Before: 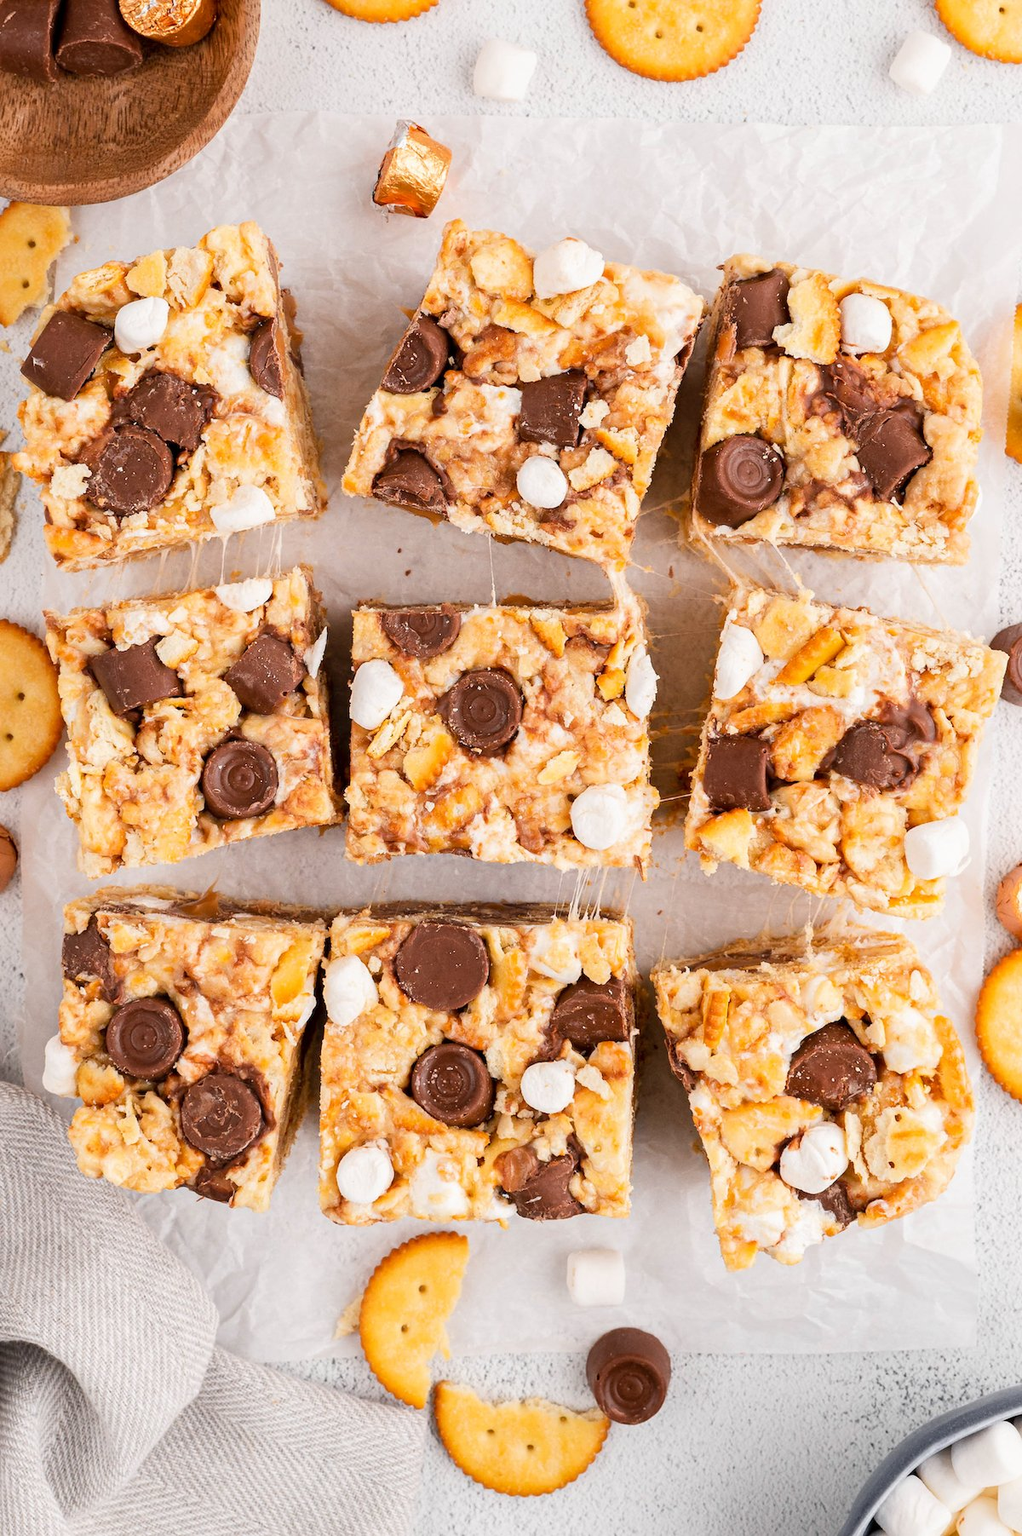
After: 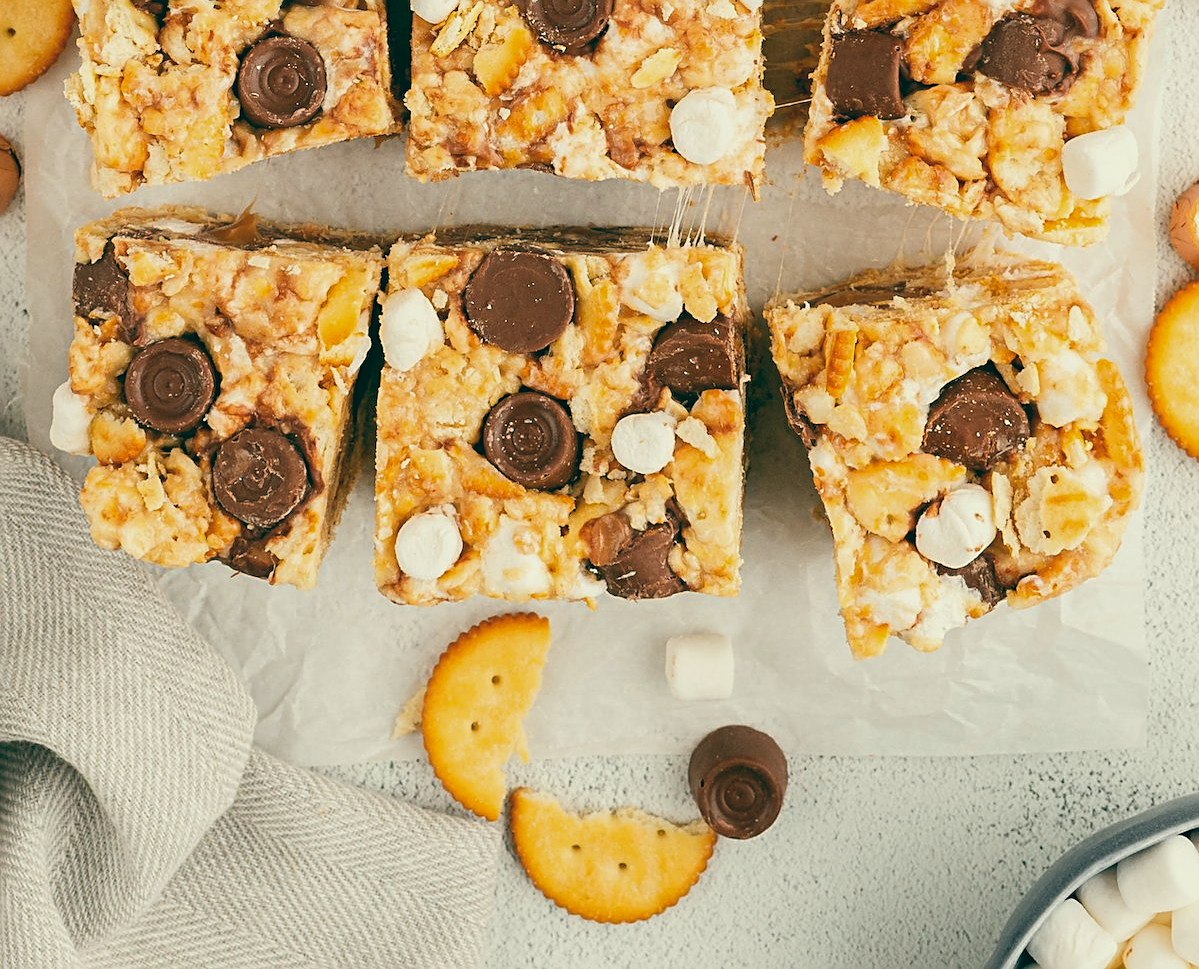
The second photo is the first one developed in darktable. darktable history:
color balance: lift [1.005, 0.99, 1.007, 1.01], gamma [1, 1.034, 1.032, 0.966], gain [0.873, 1.055, 1.067, 0.933]
sharpen: on, module defaults
crop and rotate: top 46.237%
